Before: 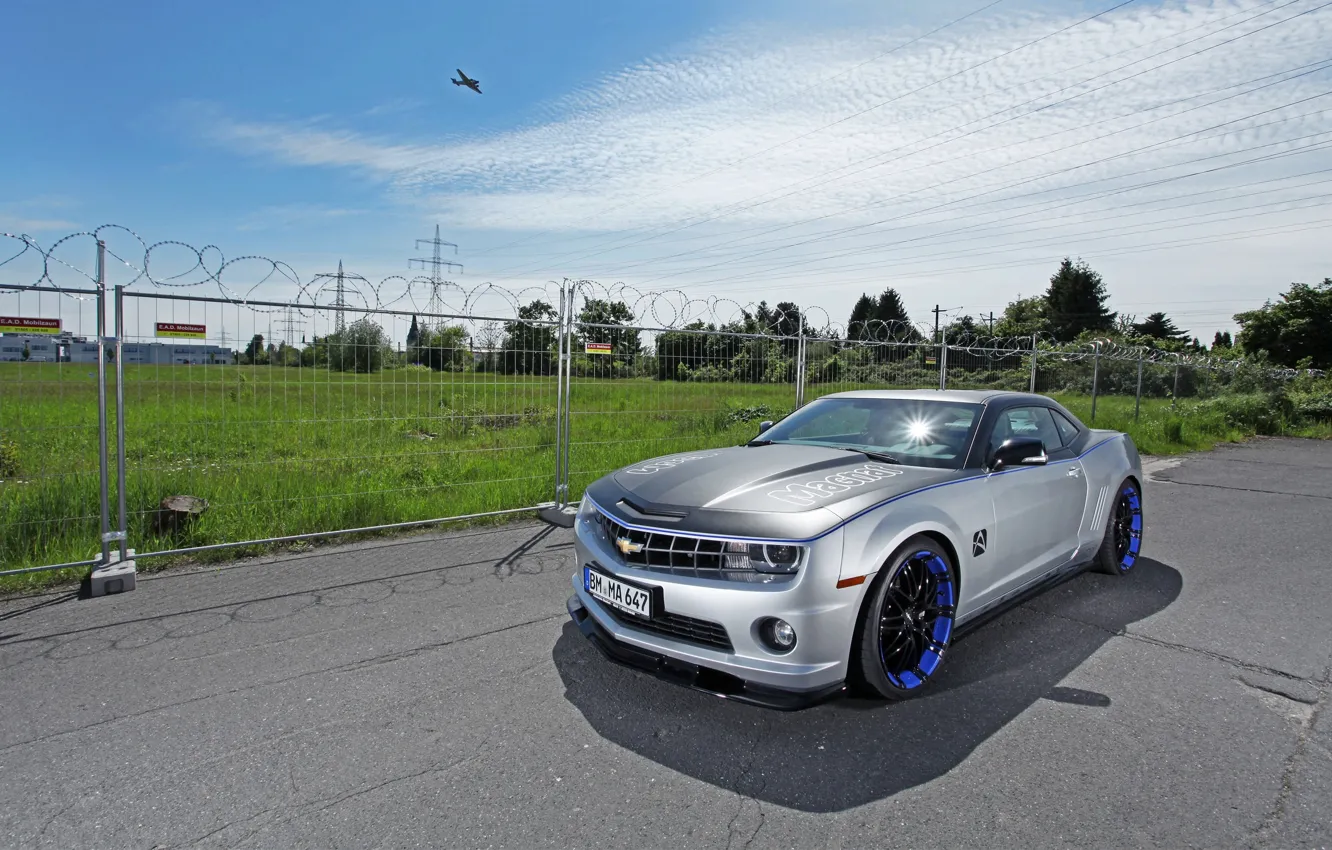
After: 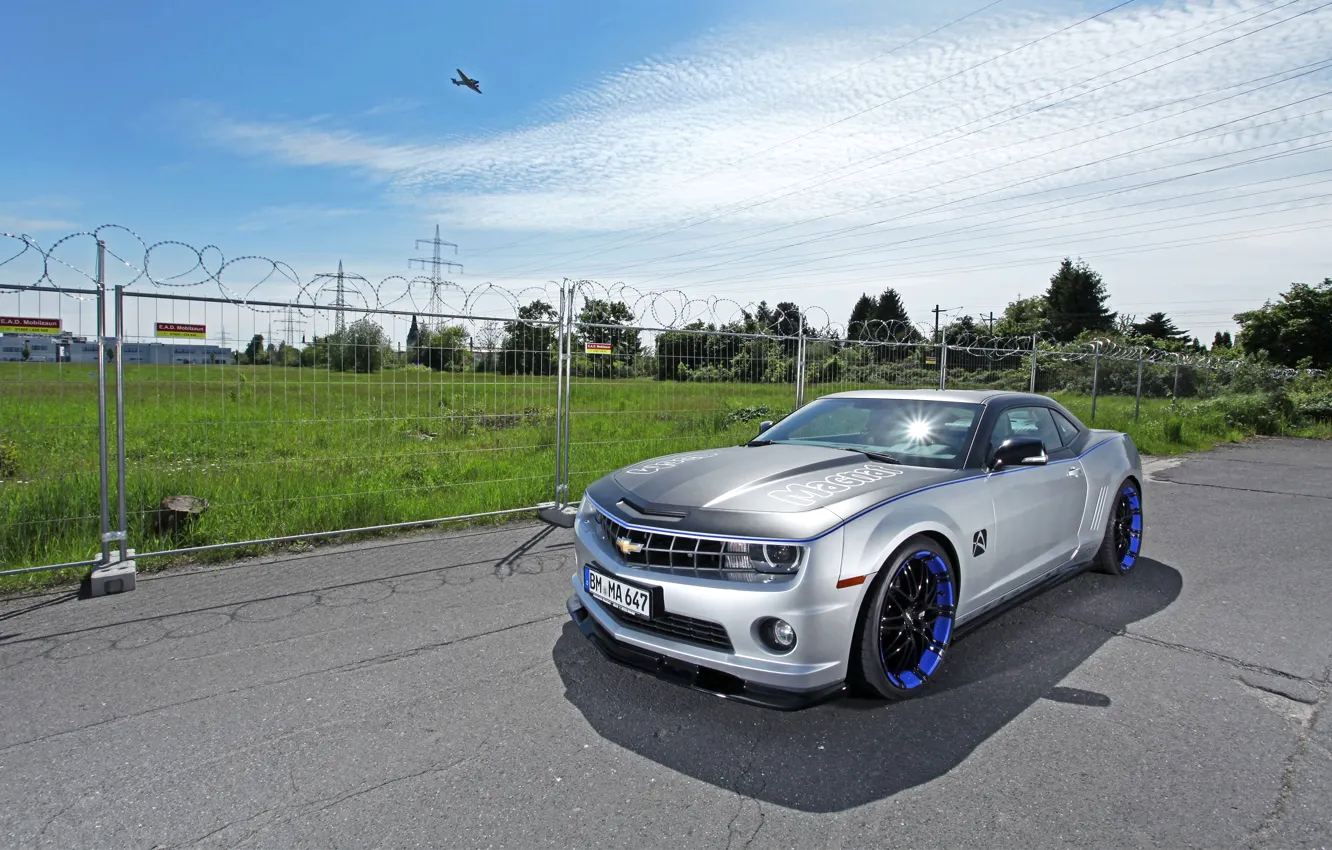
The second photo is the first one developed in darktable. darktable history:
exposure: exposure 0.188 EV, compensate highlight preservation false
